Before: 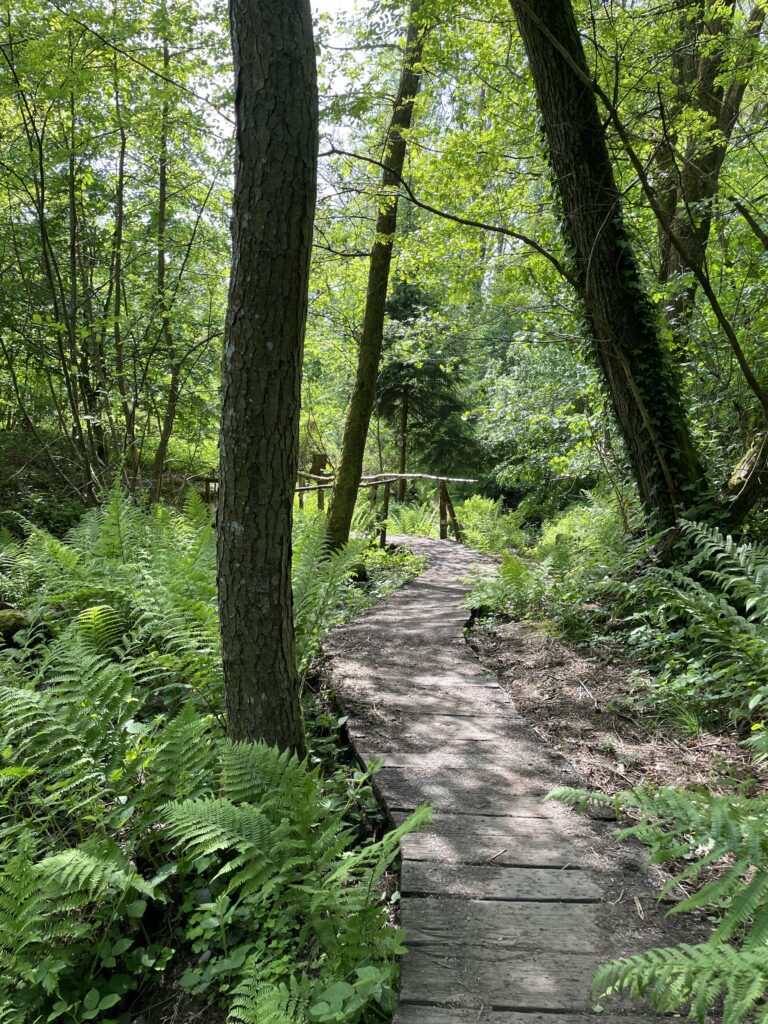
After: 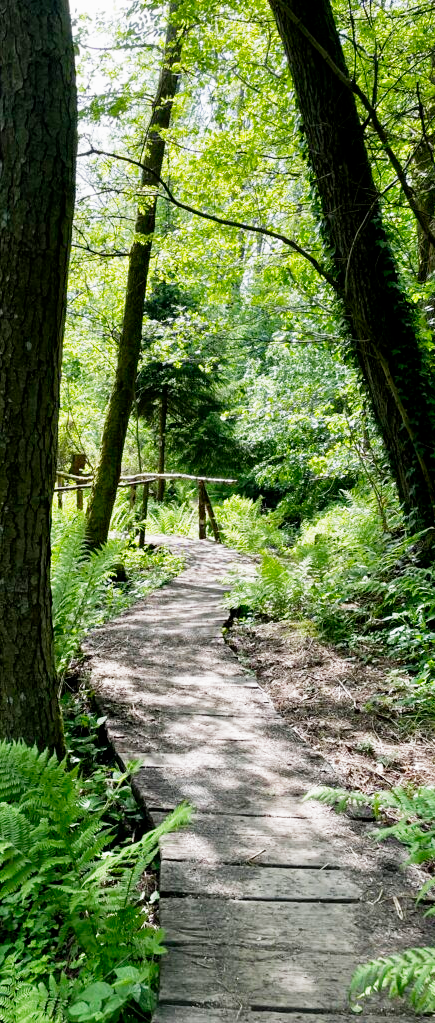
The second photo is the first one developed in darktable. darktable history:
crop: left 31.458%, top 0%, right 11.876%
filmic rgb: middle gray luminance 12.74%, black relative exposure -10.13 EV, white relative exposure 3.47 EV, threshold 6 EV, target black luminance 0%, hardness 5.74, latitude 44.69%, contrast 1.221, highlights saturation mix 5%, shadows ↔ highlights balance 26.78%, add noise in highlights 0, preserve chrominance no, color science v3 (2019), use custom middle-gray values true, iterations of high-quality reconstruction 0, contrast in highlights soft, enable highlight reconstruction true
